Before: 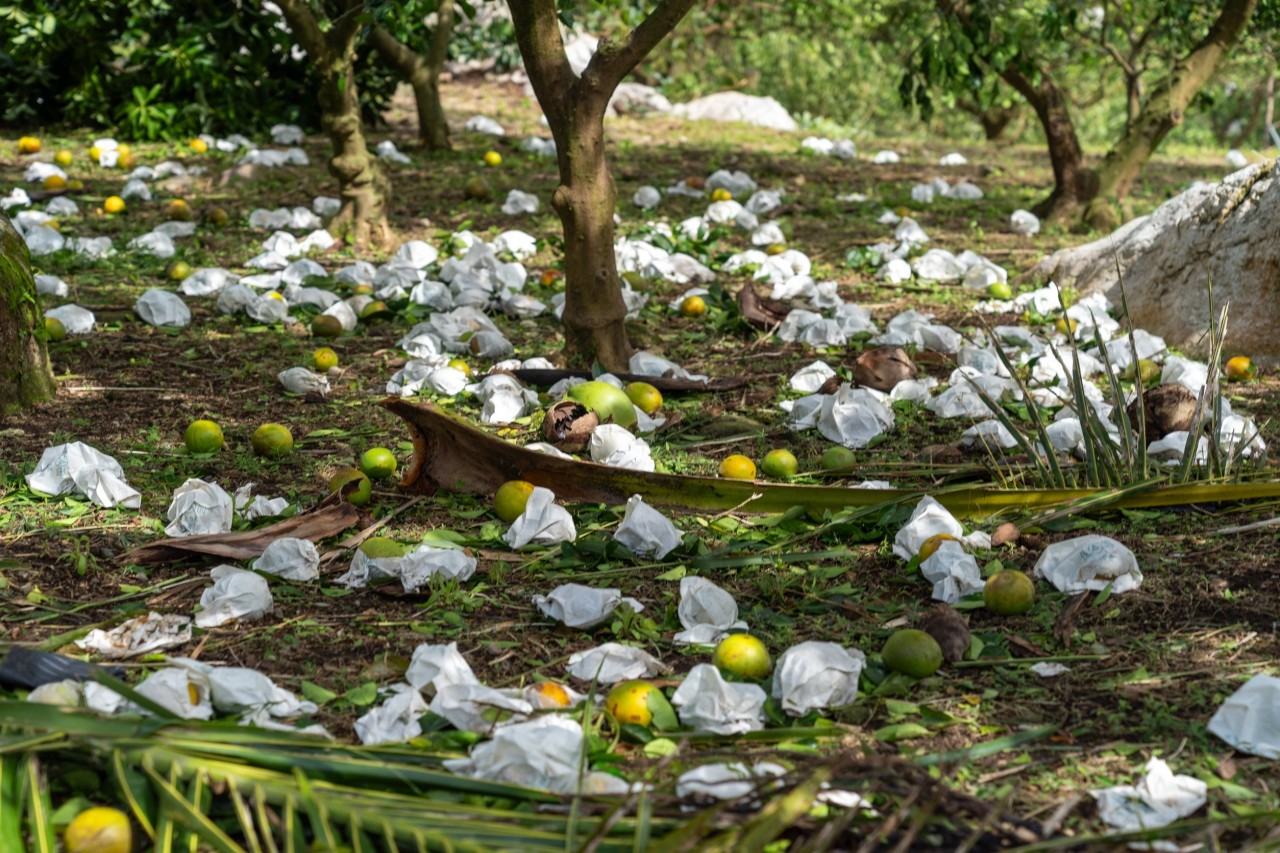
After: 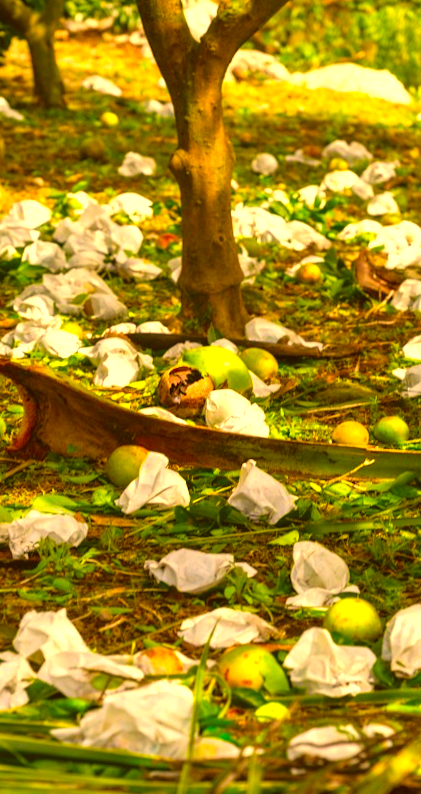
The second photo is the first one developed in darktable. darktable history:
color correction: highlights a* 10.44, highlights b* 30.04, shadows a* 2.73, shadows b* 17.51, saturation 1.72
contrast brightness saturation: contrast -0.1, saturation -0.1
exposure: black level correction 0, exposure 0.95 EV, compensate exposure bias true, compensate highlight preservation false
crop: left 33.36%, right 33.36%
rotate and perspective: rotation 0.679°, lens shift (horizontal) 0.136, crop left 0.009, crop right 0.991, crop top 0.078, crop bottom 0.95
